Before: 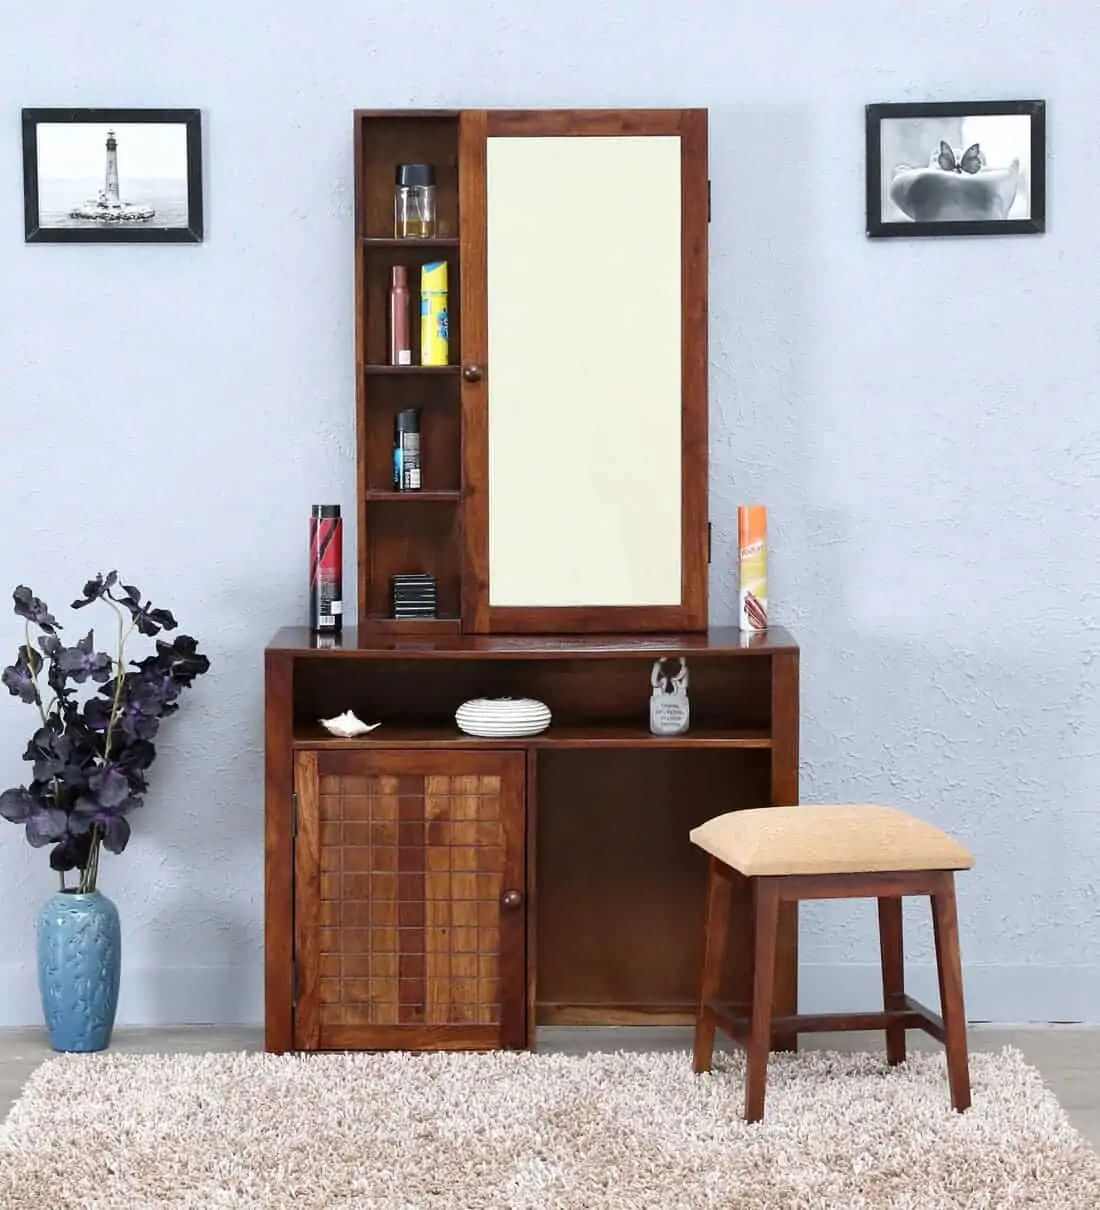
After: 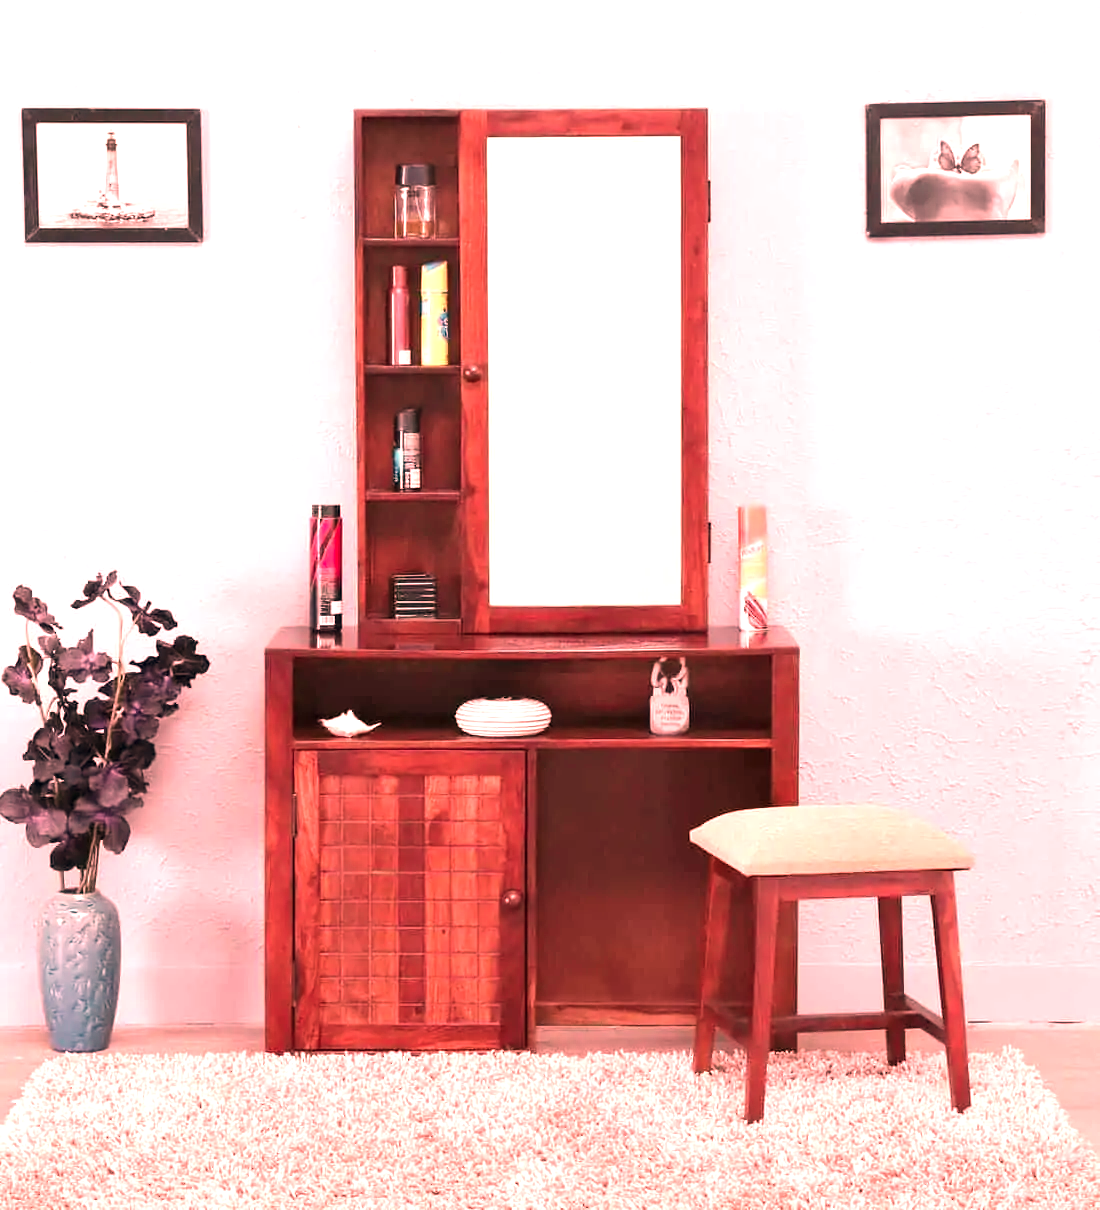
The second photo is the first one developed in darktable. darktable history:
exposure: black level correction 0, exposure 0.68 EV, compensate exposure bias true, compensate highlight preservation false
white balance: red 1.467, blue 0.684
color correction: highlights a* 15.03, highlights b* -25.07
